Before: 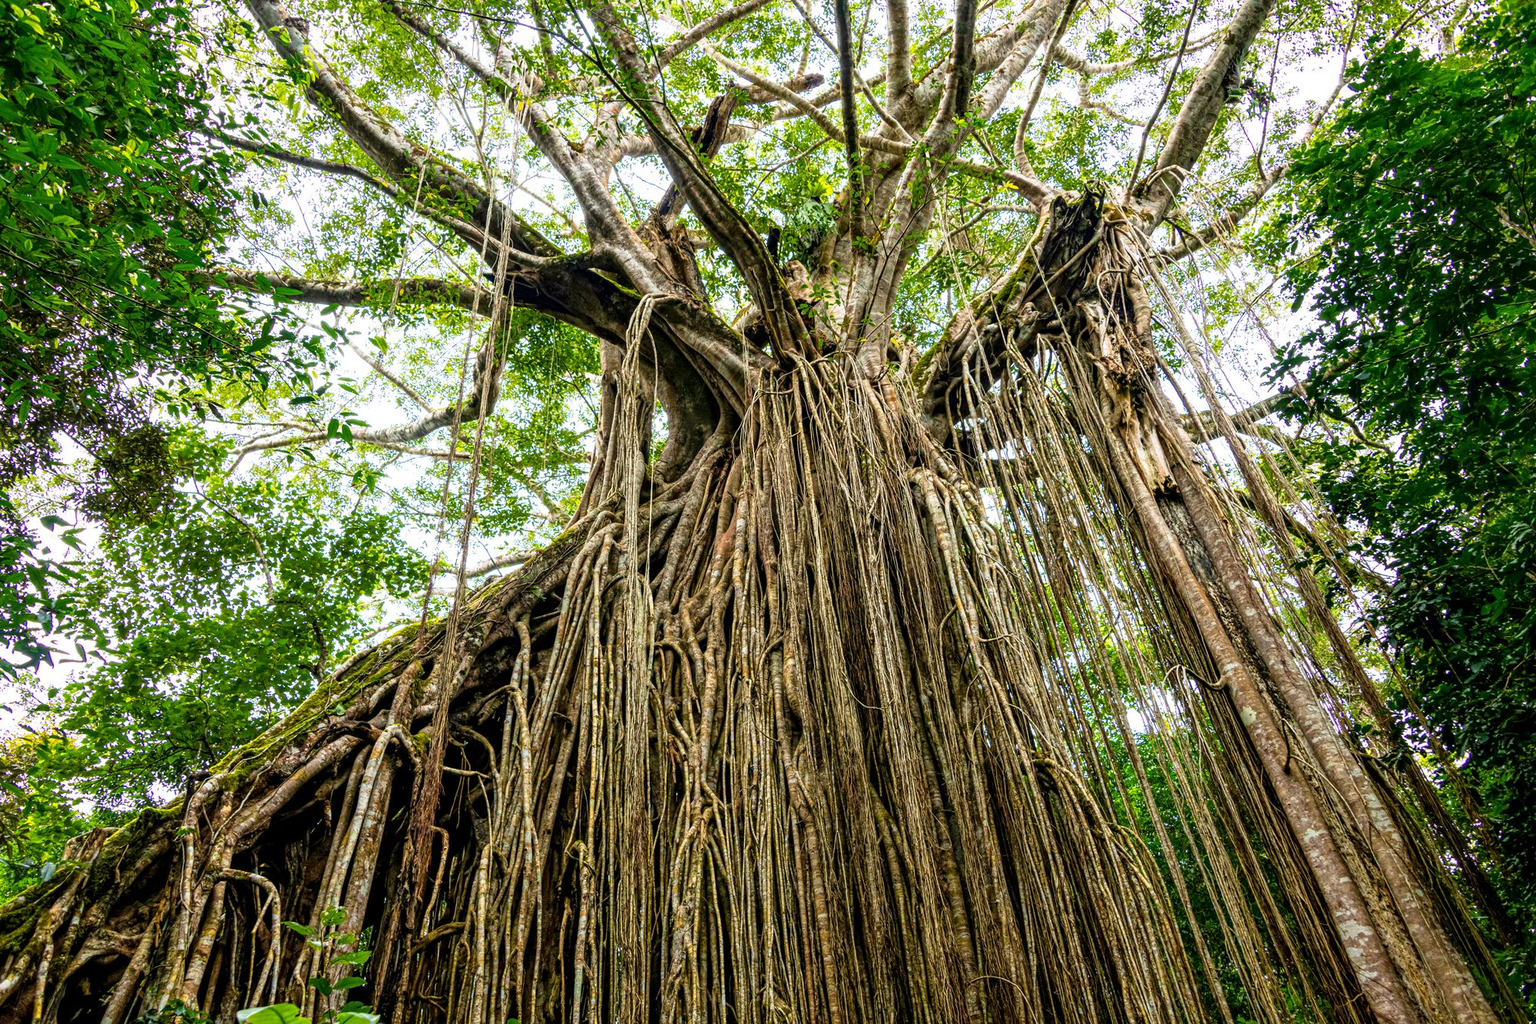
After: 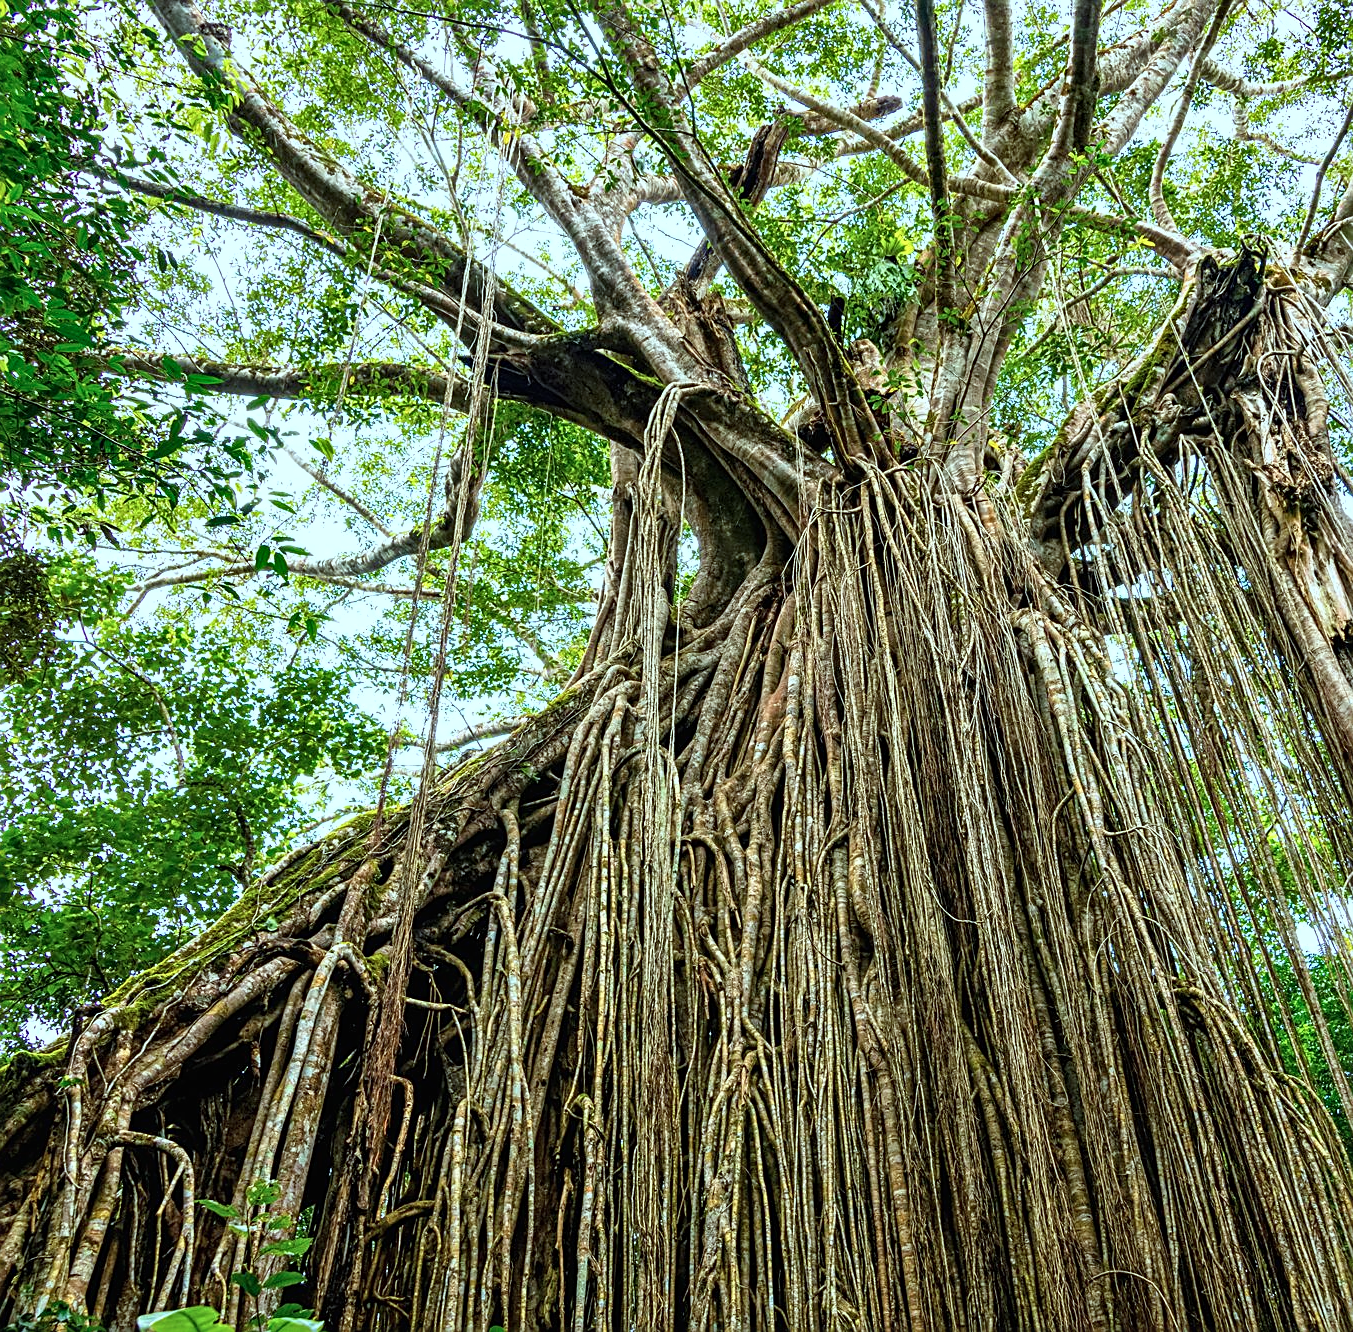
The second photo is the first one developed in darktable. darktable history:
sharpen: on, module defaults
shadows and highlights: shadows 22.21, highlights -48.71, soften with gaussian
color correction: highlights a* -10.29, highlights b* -9.96
crop and rotate: left 8.596%, right 23.735%
exposure: black level correction -0.001, exposure 0.08 EV, compensate exposure bias true, compensate highlight preservation false
